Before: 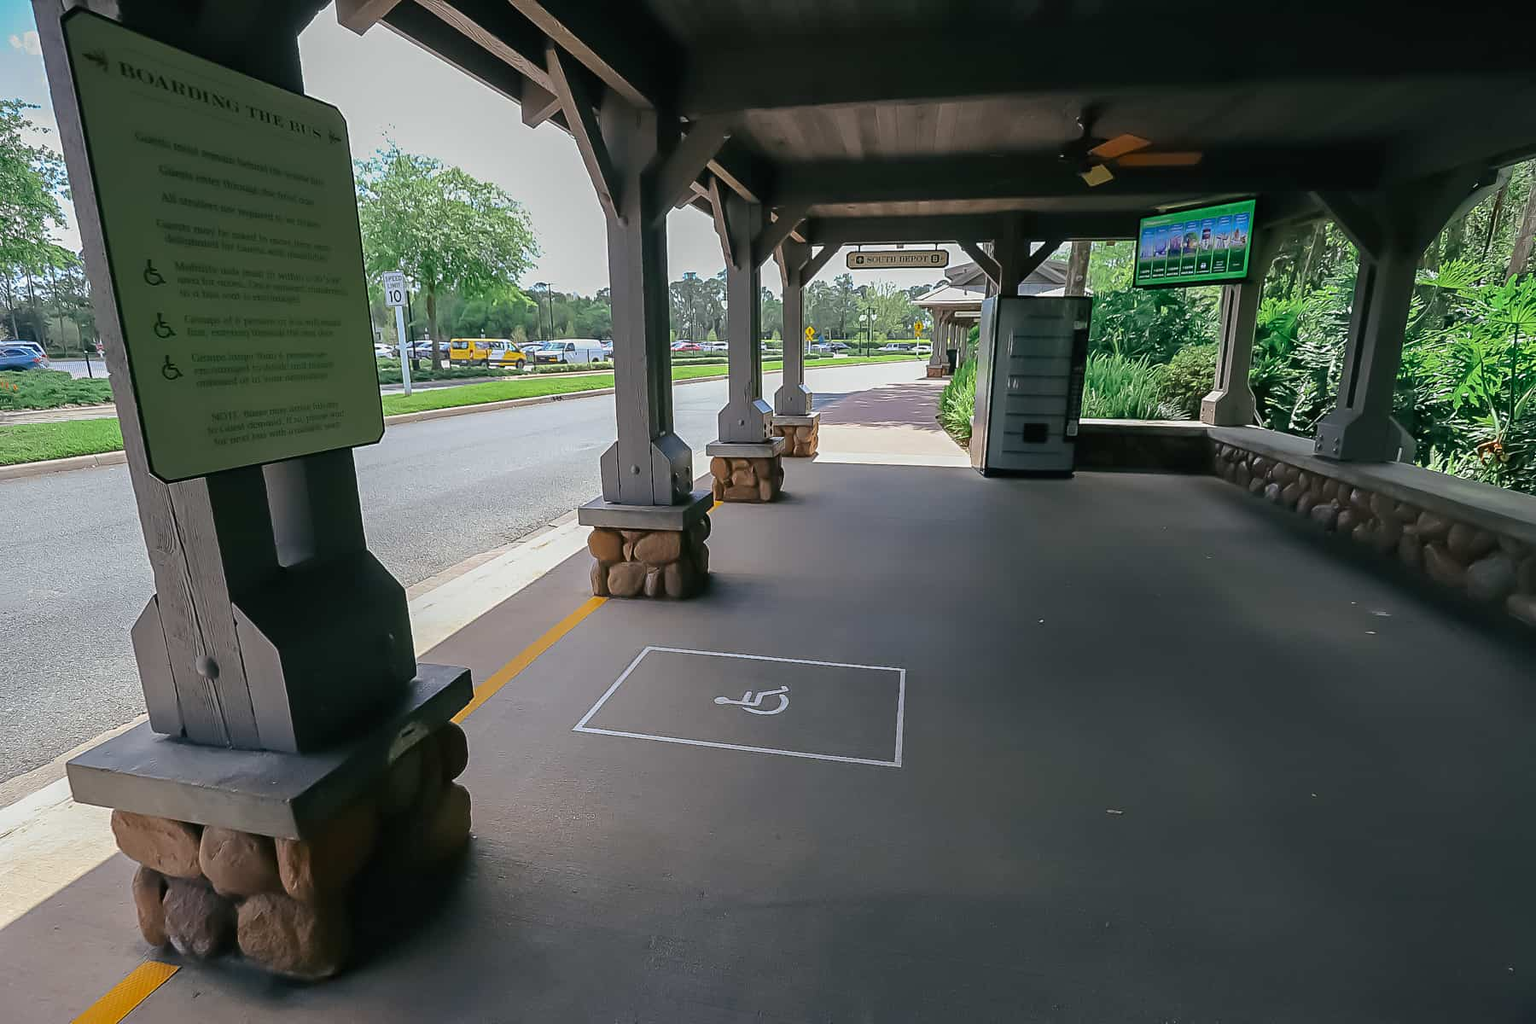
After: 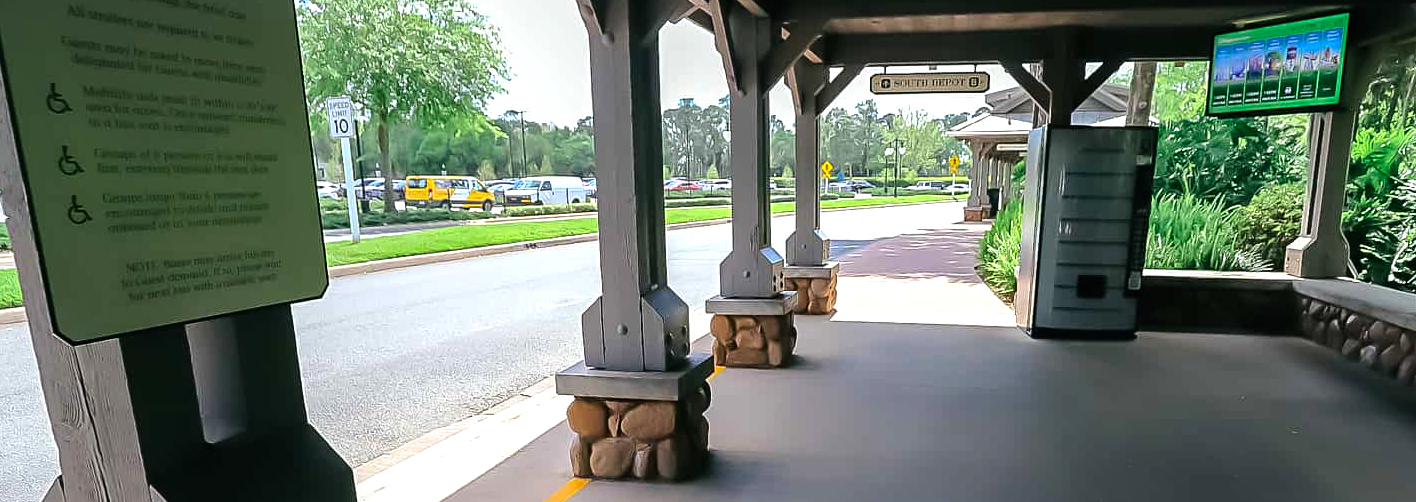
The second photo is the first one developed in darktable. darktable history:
crop: left 6.816%, top 18.451%, right 14.476%, bottom 39.663%
contrast brightness saturation: saturation 0.128
tone equalizer: -8 EV -0.767 EV, -7 EV -0.72 EV, -6 EV -0.569 EV, -5 EV -0.384 EV, -3 EV 0.384 EV, -2 EV 0.6 EV, -1 EV 0.694 EV, +0 EV 0.725 EV
